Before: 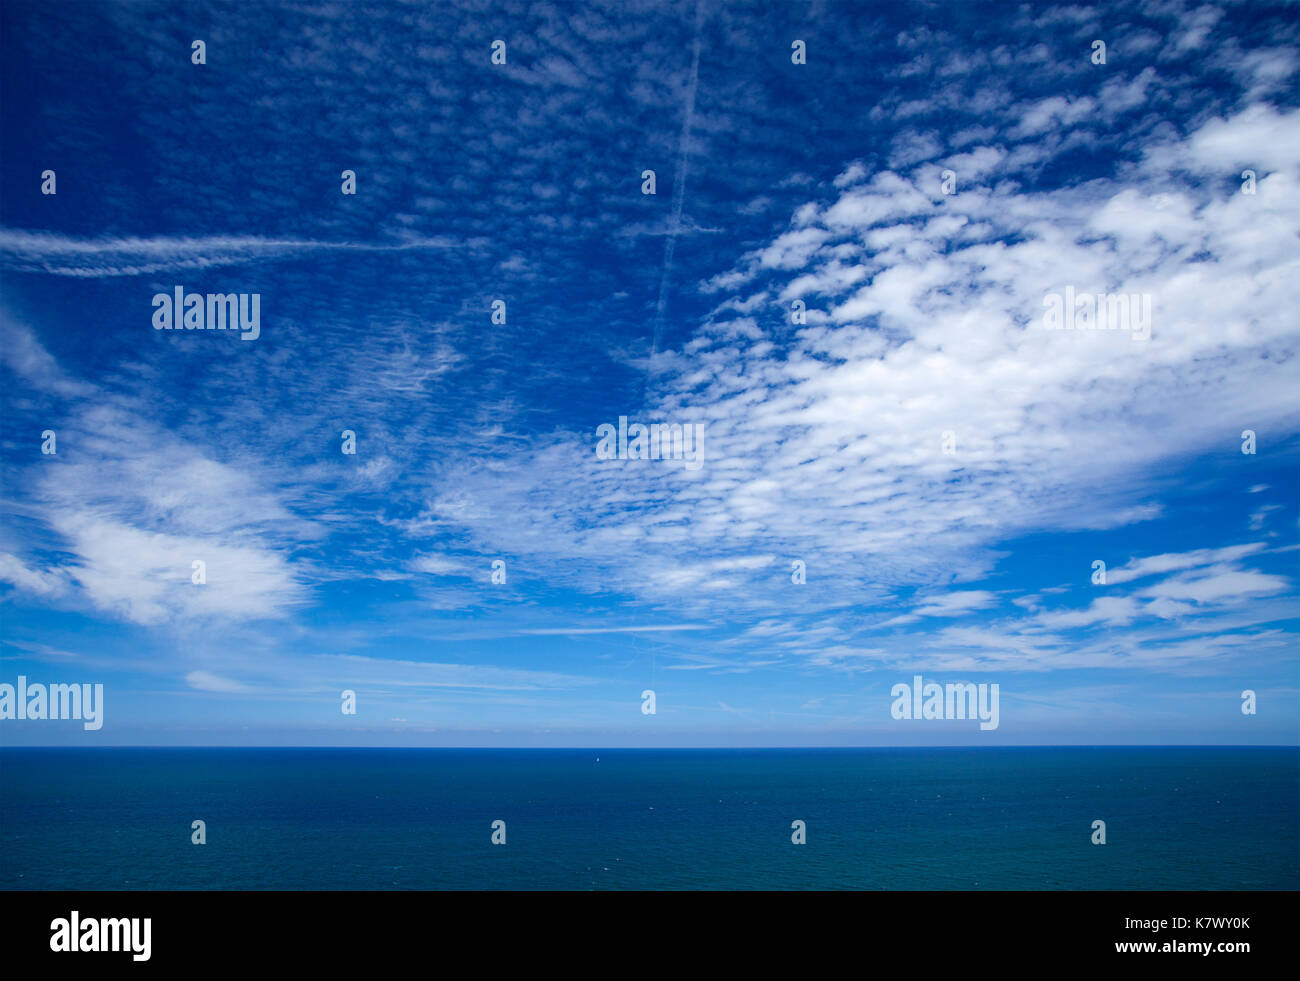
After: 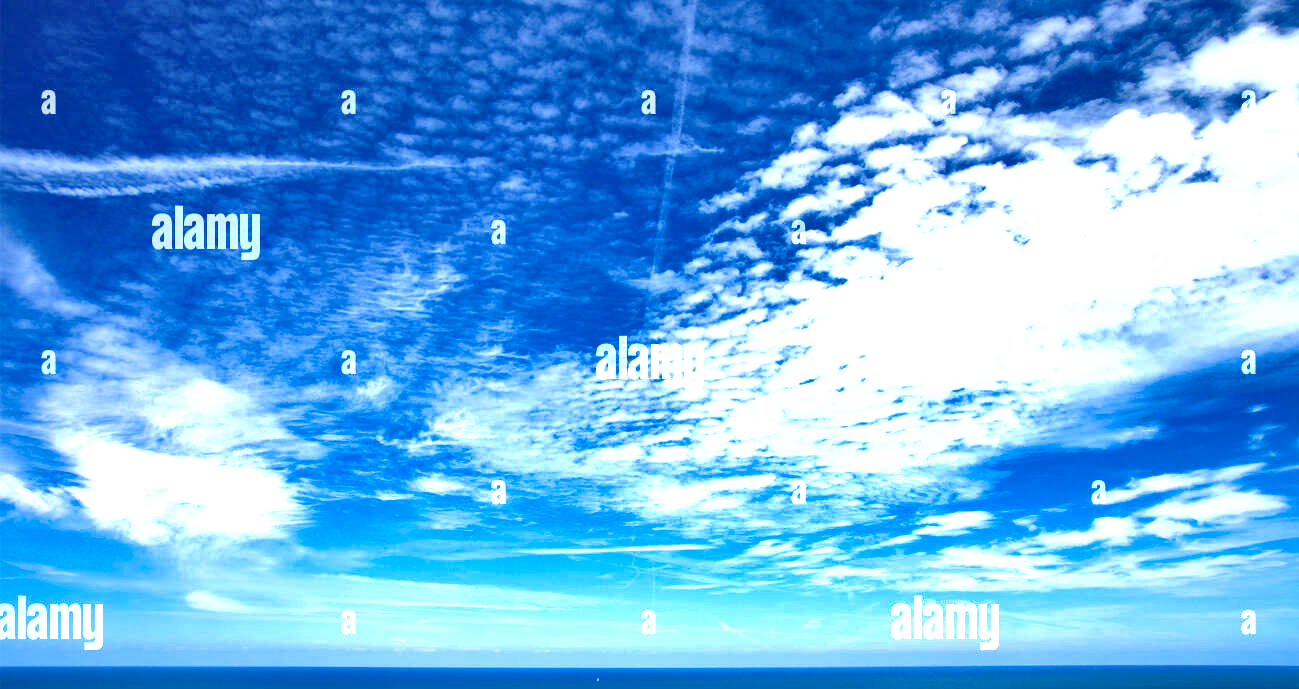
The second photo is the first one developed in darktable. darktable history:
local contrast: mode bilateral grid, contrast 24, coarseness 60, detail 151%, midtone range 0.2
exposure: exposure 1.201 EV, compensate highlight preservation false
crop and rotate: top 8.238%, bottom 21.478%
shadows and highlights: radius 135.41, soften with gaussian
